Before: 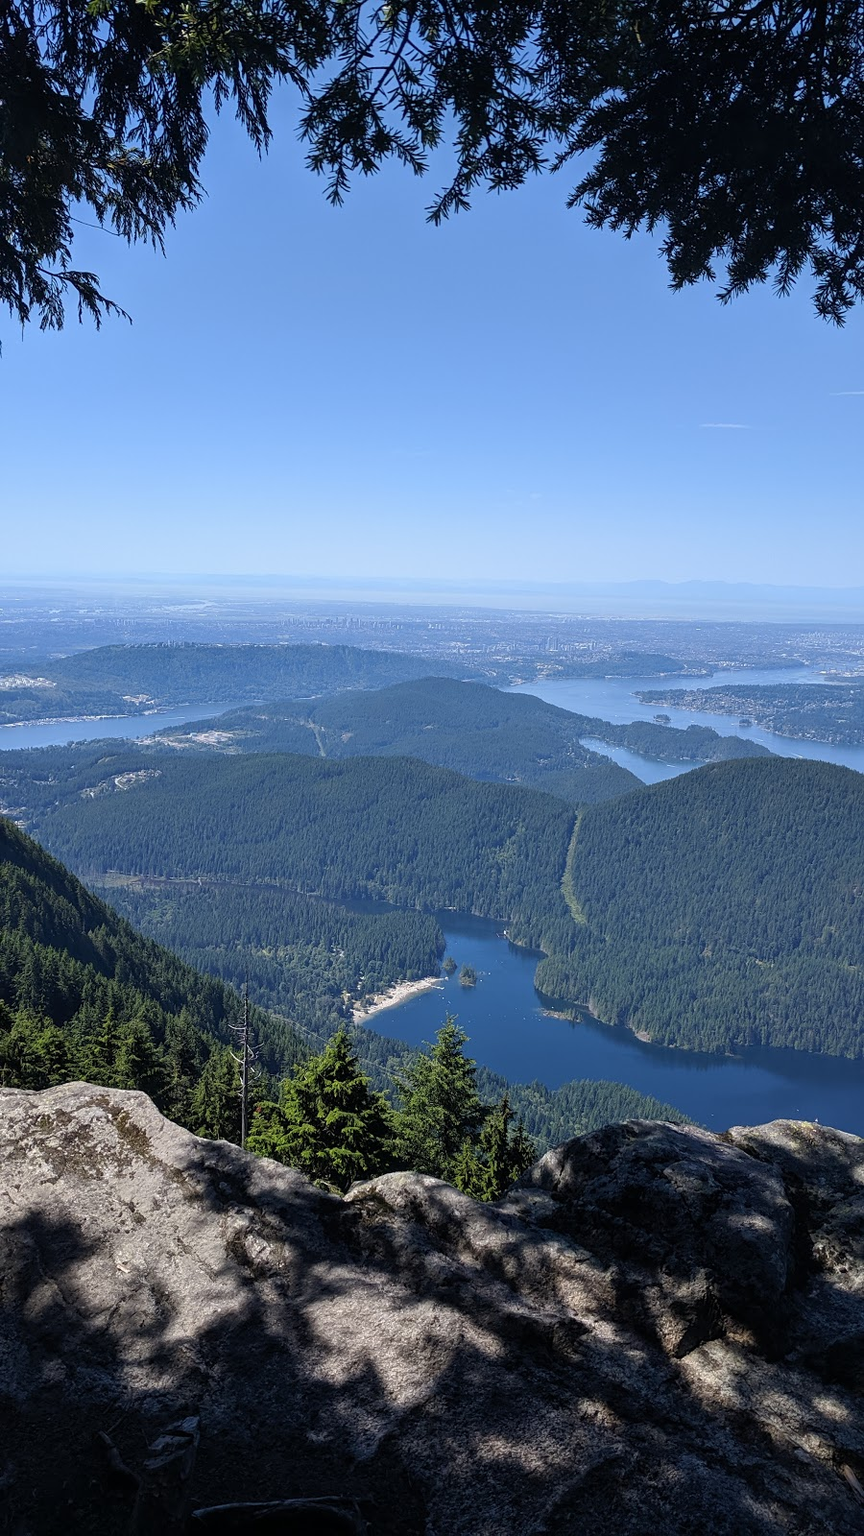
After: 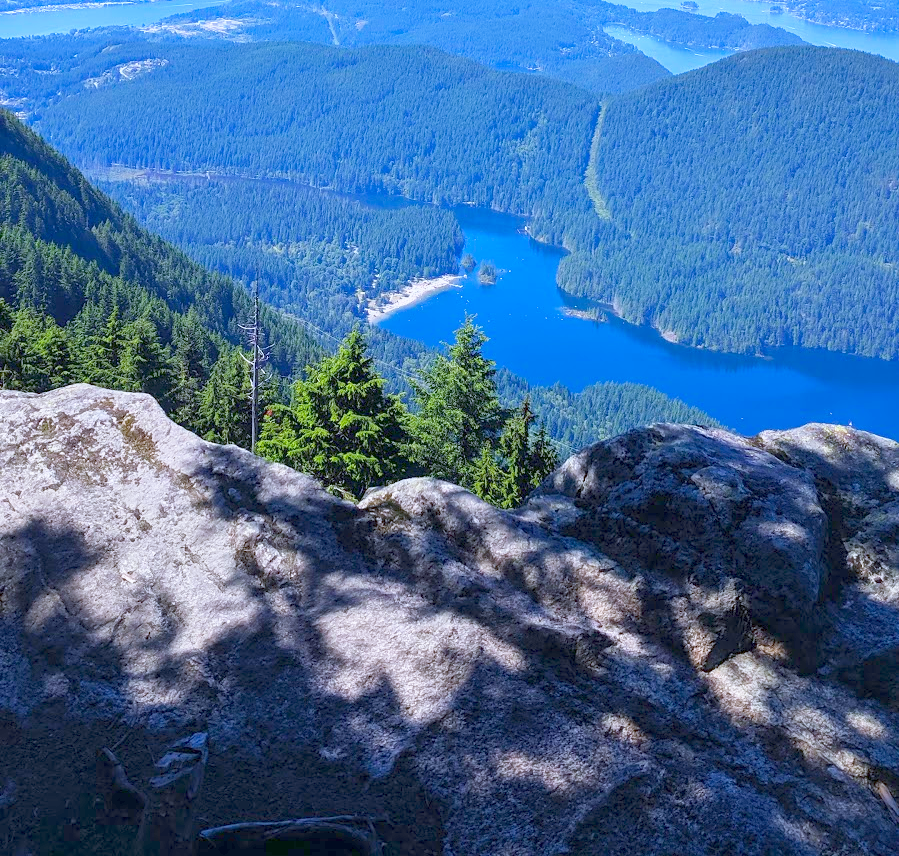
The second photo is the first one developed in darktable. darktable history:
exposure: exposure 0.941 EV, compensate highlight preservation false
crop and rotate: top 46.454%, right 0.035%
color balance rgb: perceptual saturation grading › global saturation 29.855%, contrast -29.917%
color calibration: illuminant as shot in camera, x 0.37, y 0.382, temperature 4318.62 K, saturation algorithm version 1 (2020)
base curve: curves: ch0 [(0, 0) (0.688, 0.865) (1, 1)], preserve colors none
